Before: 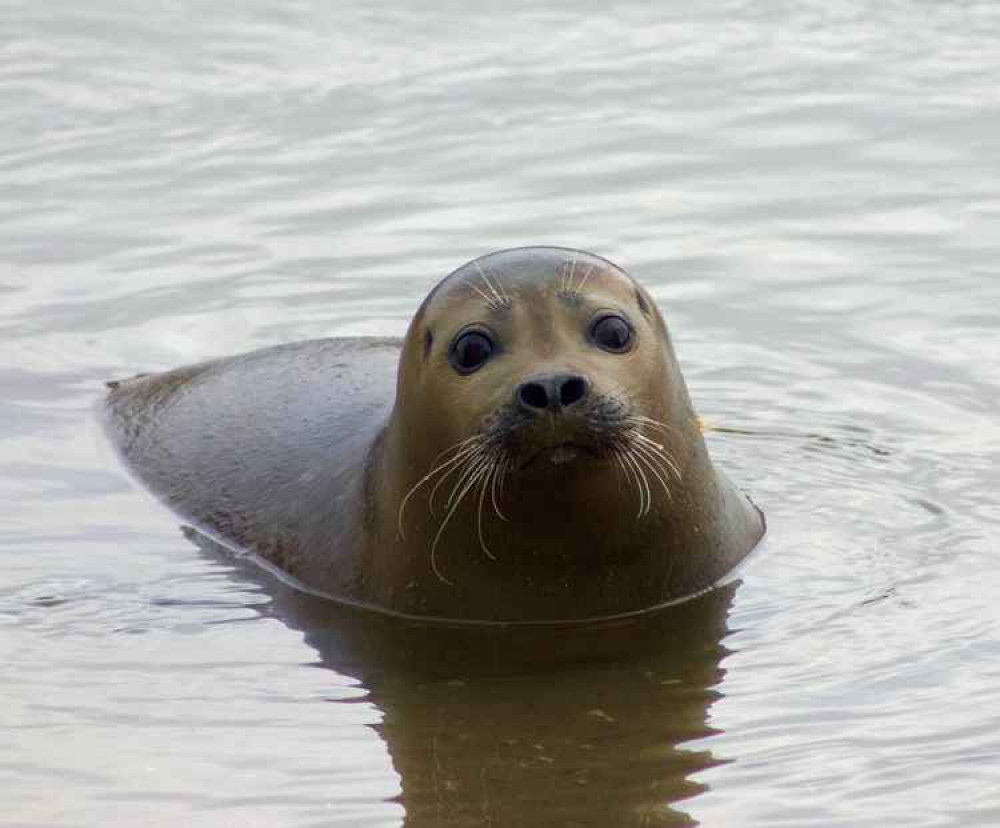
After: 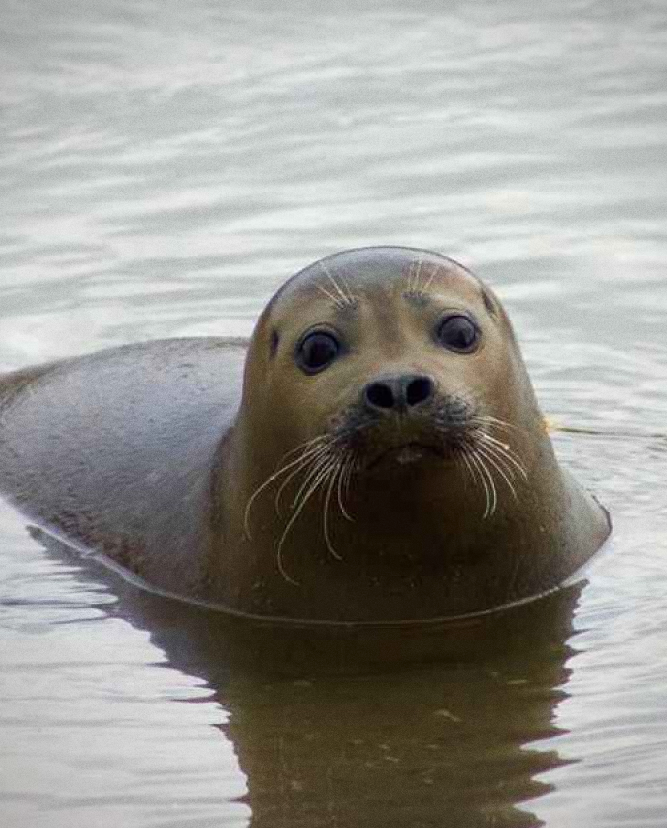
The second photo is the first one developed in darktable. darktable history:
grain: coarseness 0.09 ISO
crop and rotate: left 15.446%, right 17.836%
vignetting: fall-off radius 60.92%
